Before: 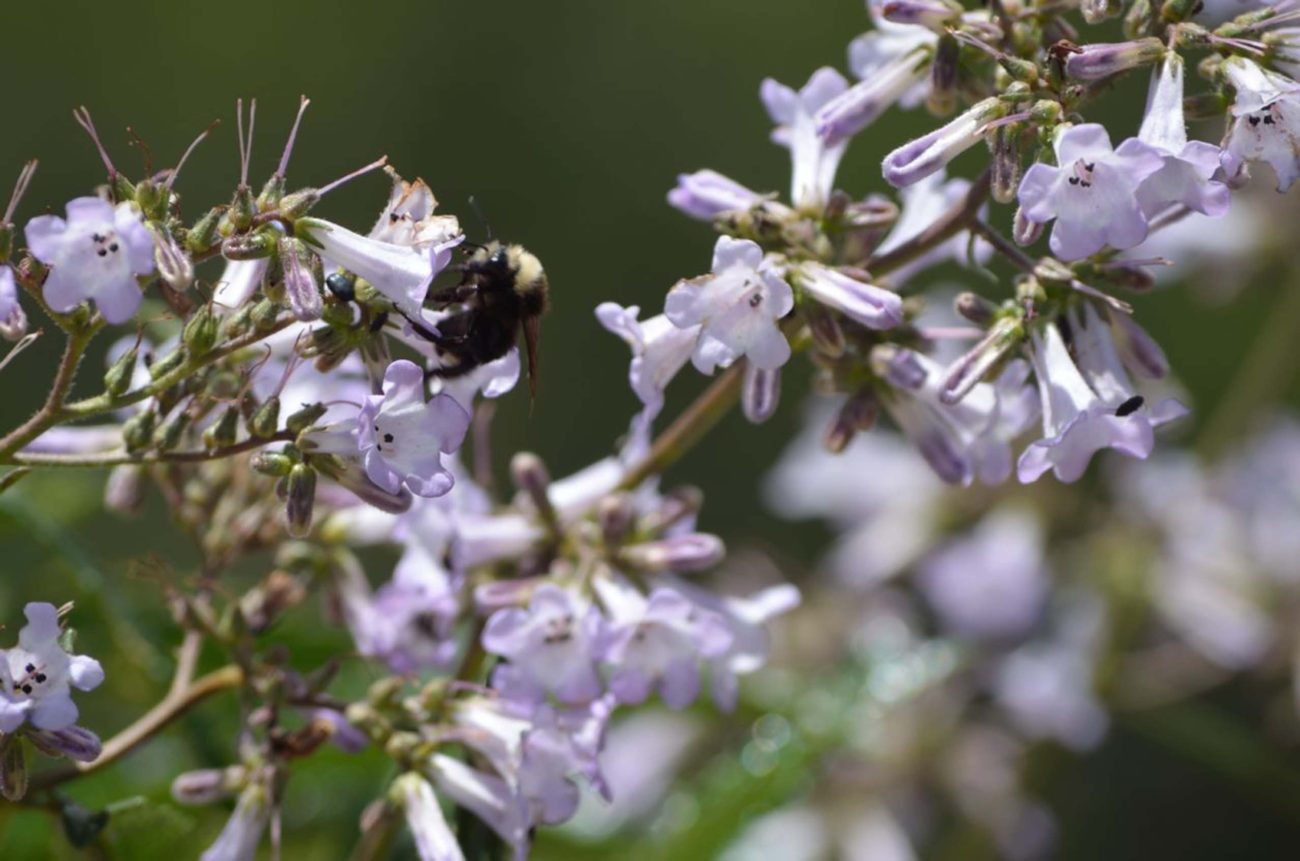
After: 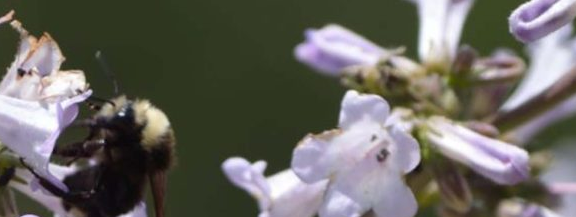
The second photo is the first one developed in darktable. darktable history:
crop: left 28.734%, top 16.853%, right 26.748%, bottom 57.88%
